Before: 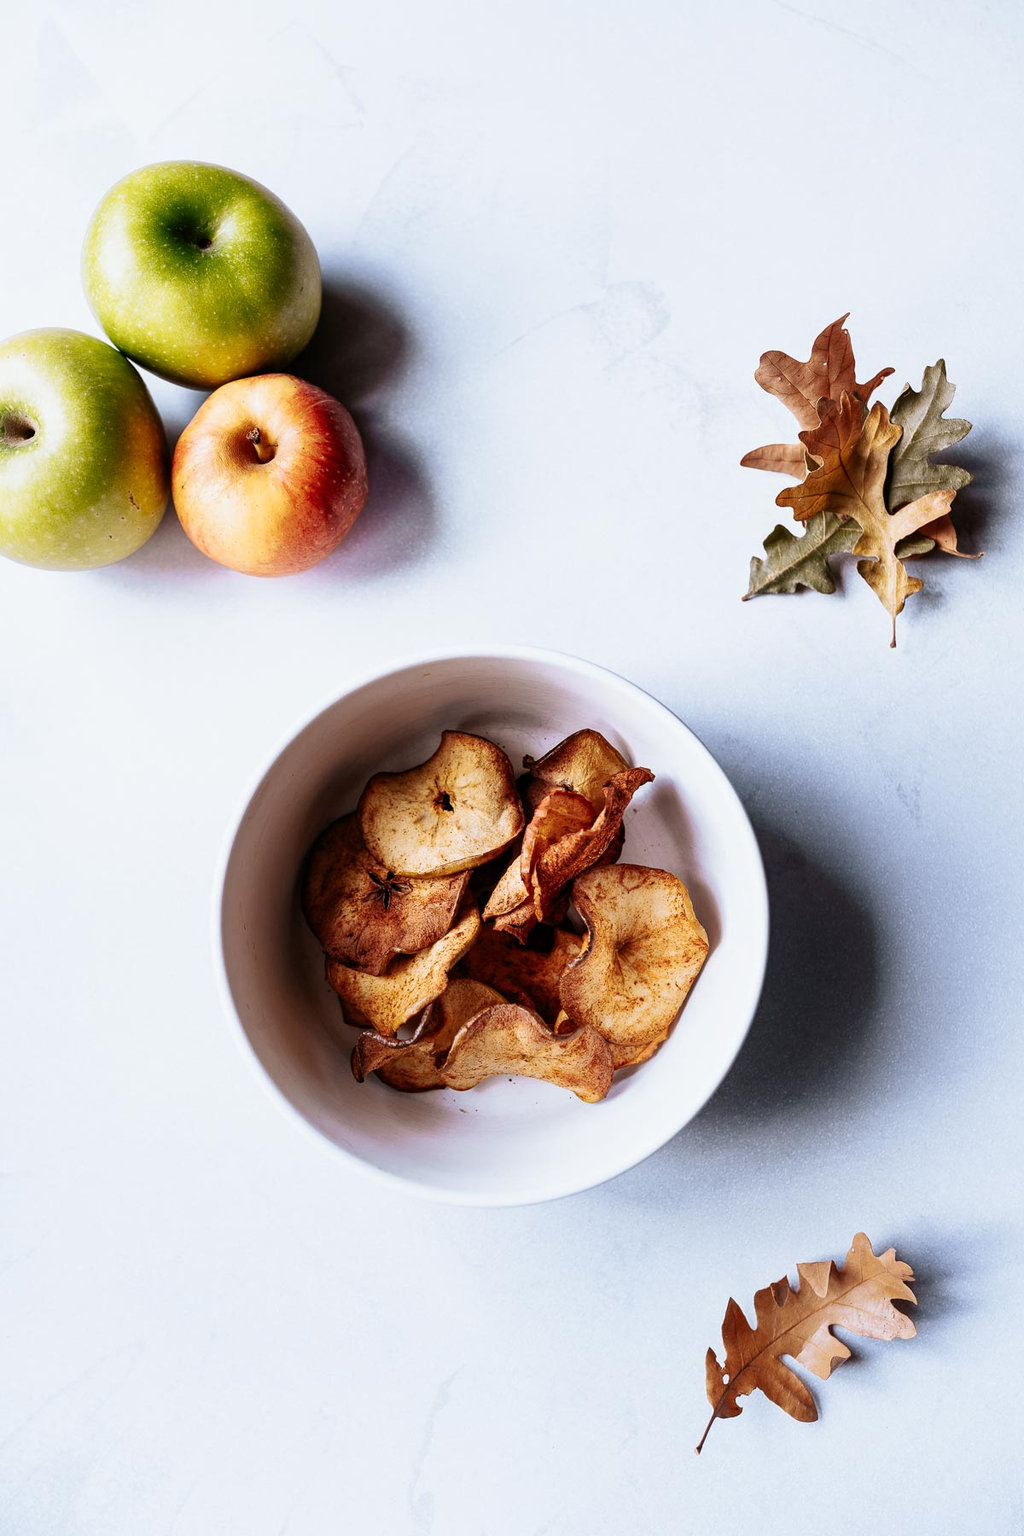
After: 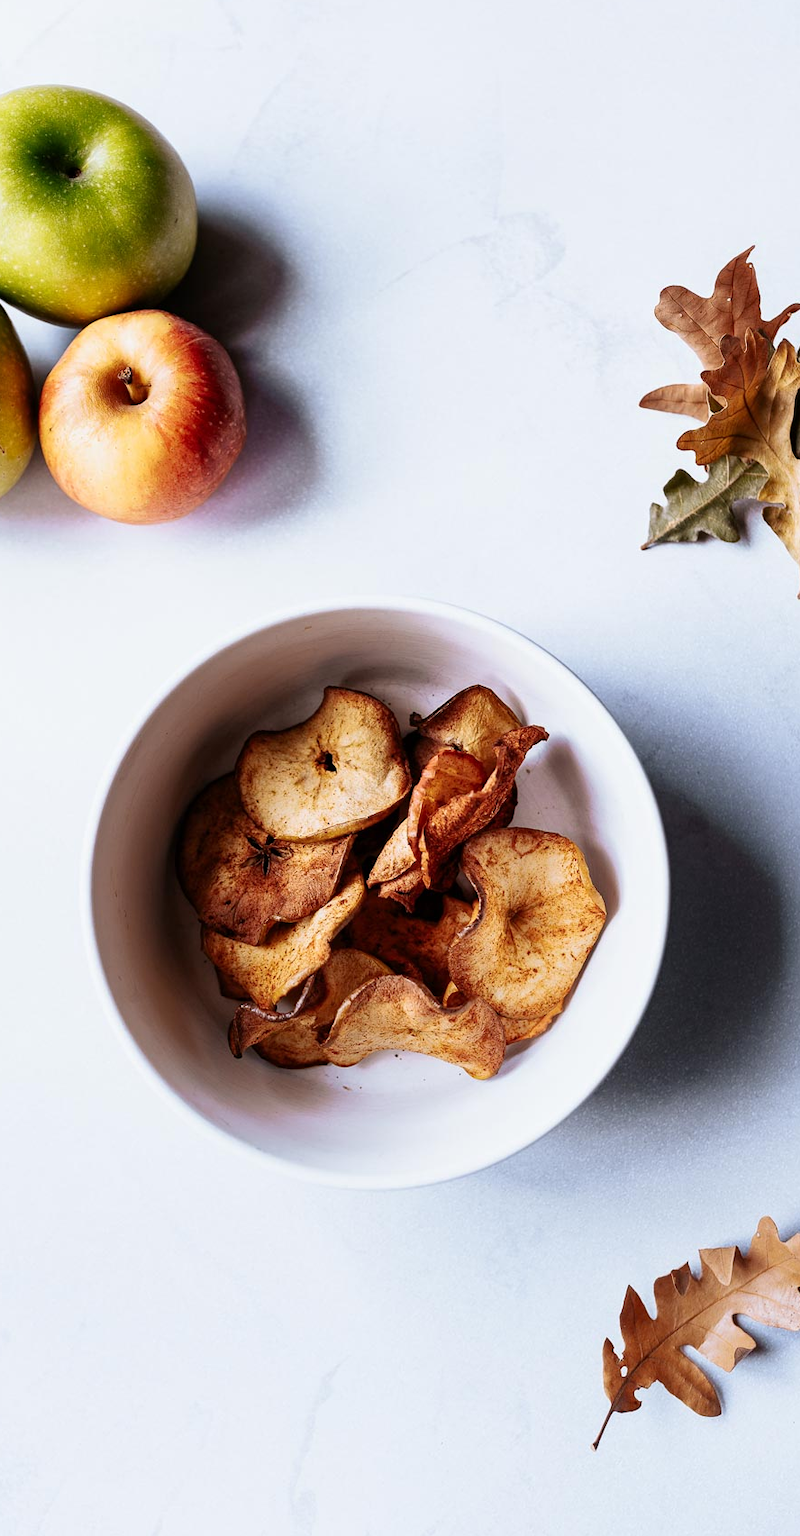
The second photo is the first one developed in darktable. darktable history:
crop and rotate: left 13.218%, top 5.278%, right 12.623%
